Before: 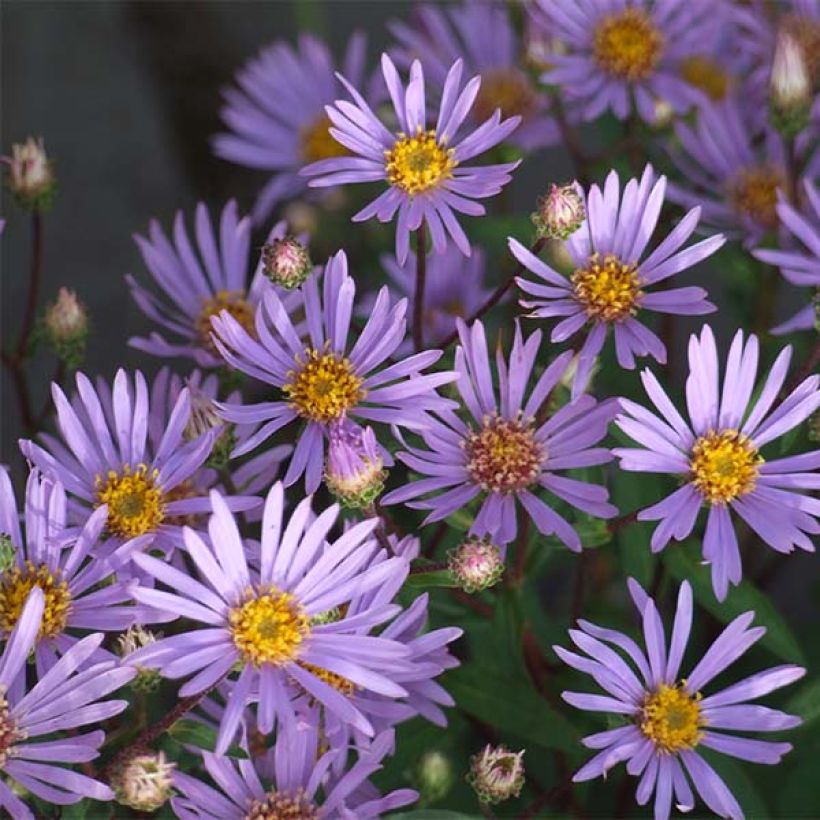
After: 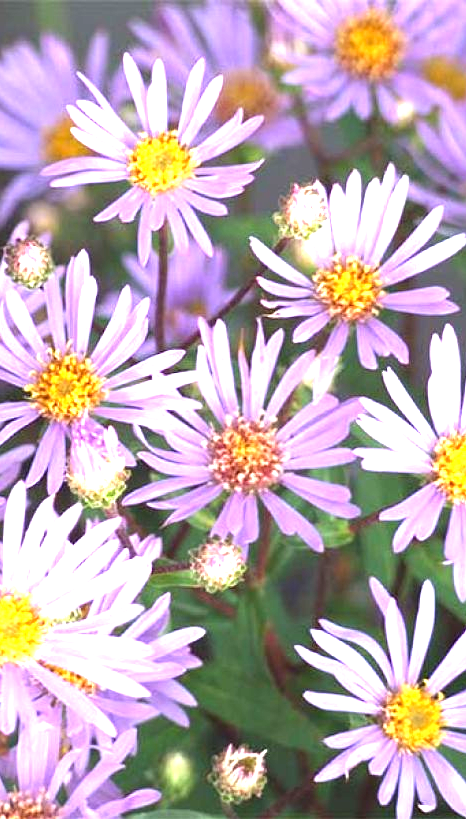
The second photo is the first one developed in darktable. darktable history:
exposure: black level correction 0, exposure 1.95 EV, compensate exposure bias true, compensate highlight preservation false
crop: left 31.502%, top 0.01%, right 11.623%
